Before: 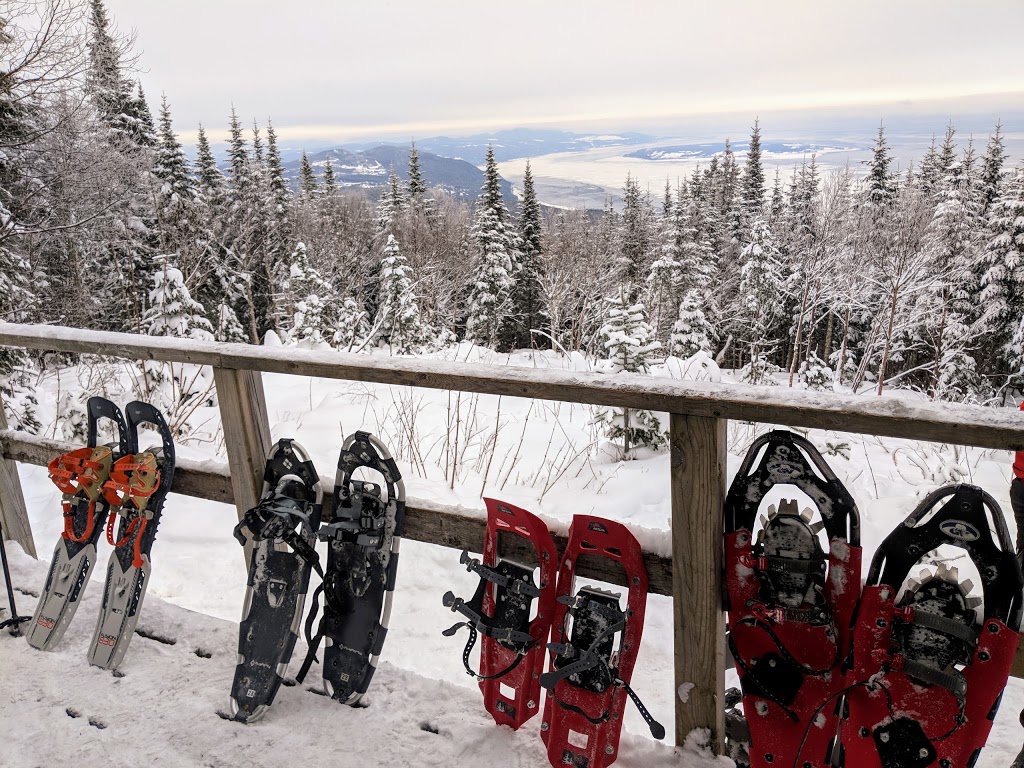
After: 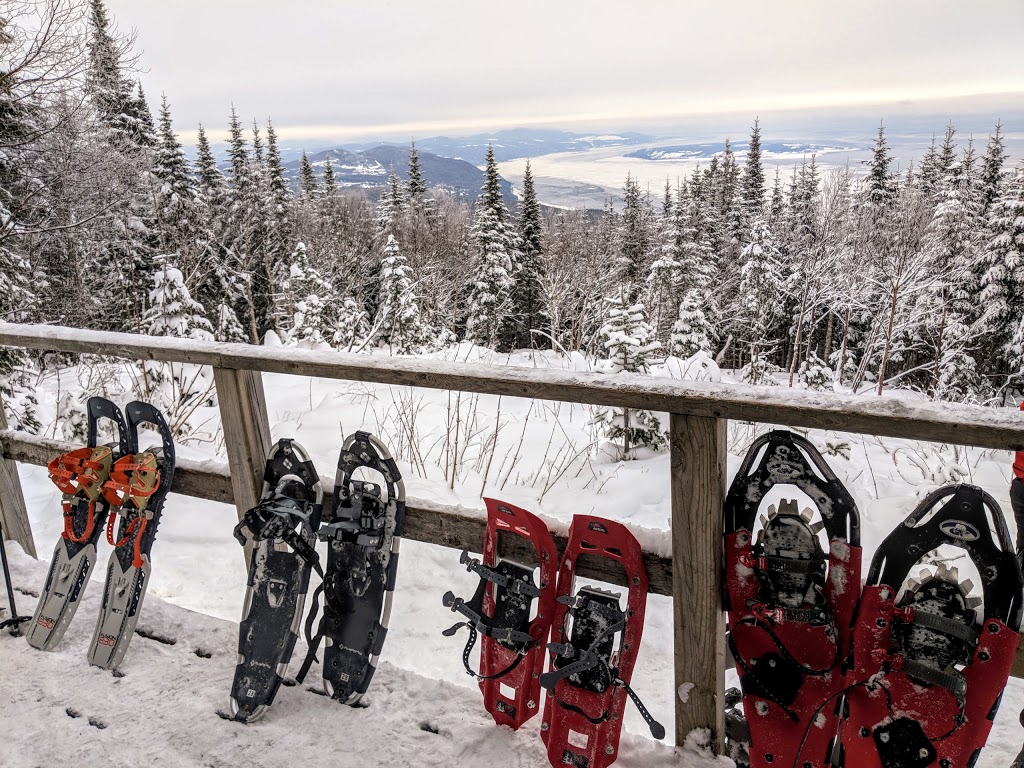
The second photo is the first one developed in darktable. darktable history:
local contrast: detail 130%
color correction: highlights b* -0.056
